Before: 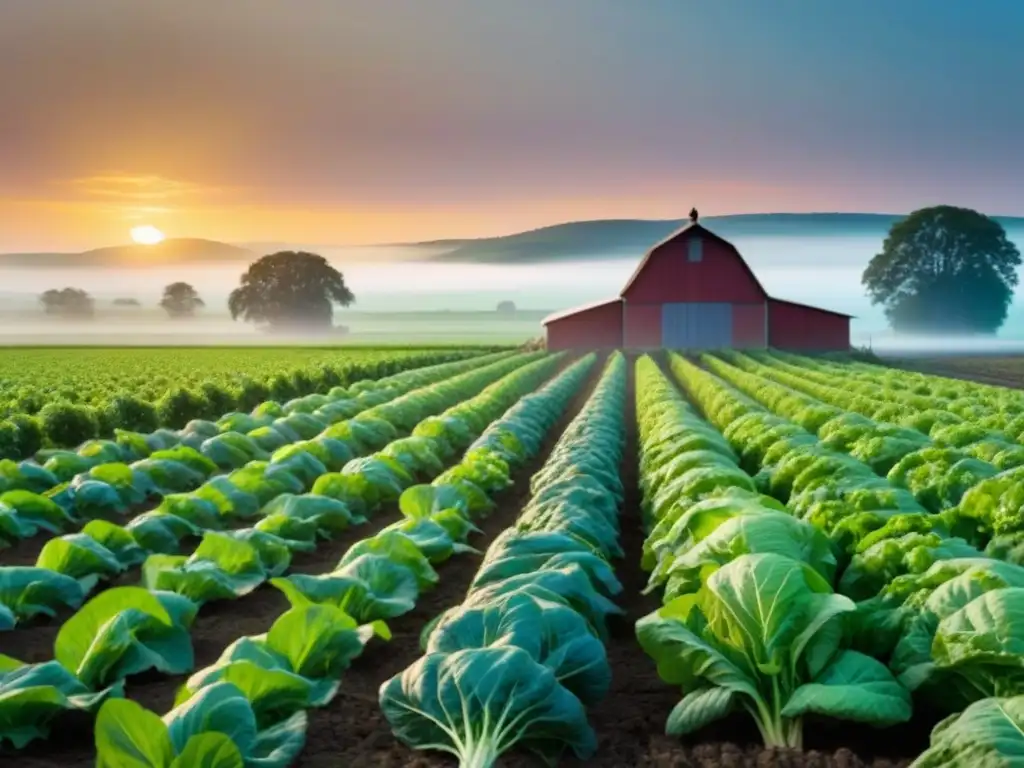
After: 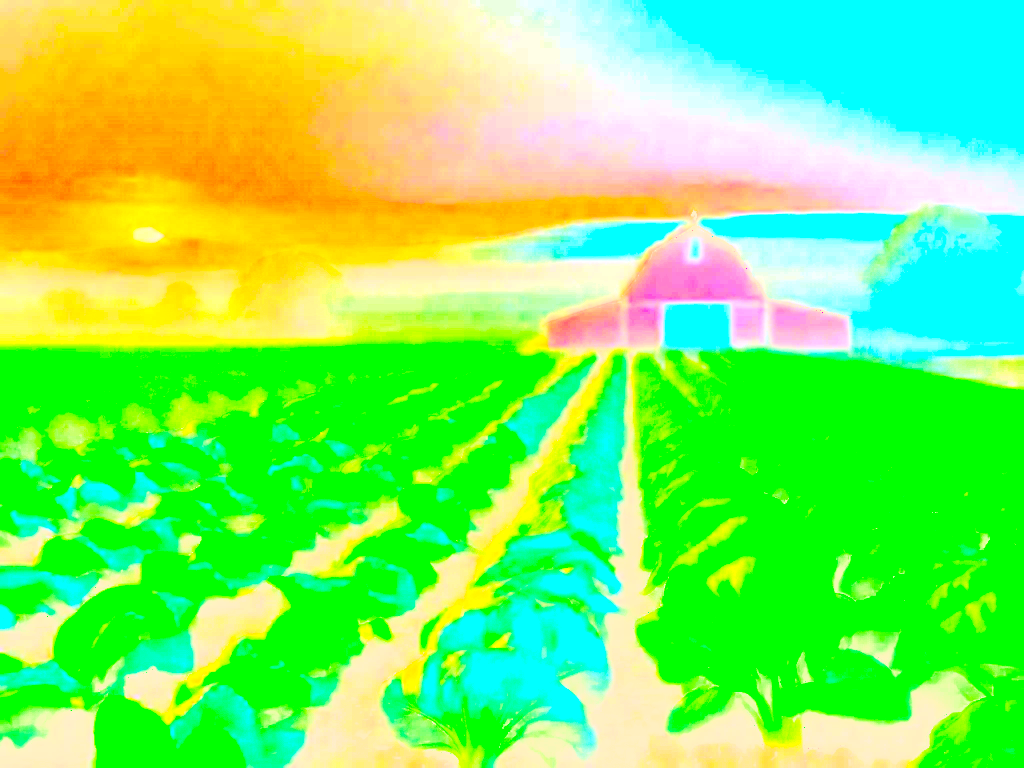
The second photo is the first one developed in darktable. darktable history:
levels: mode automatic
sharpen: on, module defaults
exposure: compensate highlight preservation false
base curve: curves: ch0 [(0, 0) (0.007, 0.004) (0.027, 0.03) (0.046, 0.07) (0.207, 0.54) (0.442, 0.872) (0.673, 0.972) (1, 1)]
color correction: highlights a* 4.76, highlights b* 24.25, shadows a* -15.7, shadows b* 3.98
contrast brightness saturation: contrast -0.985, brightness -0.171, saturation 0.731
